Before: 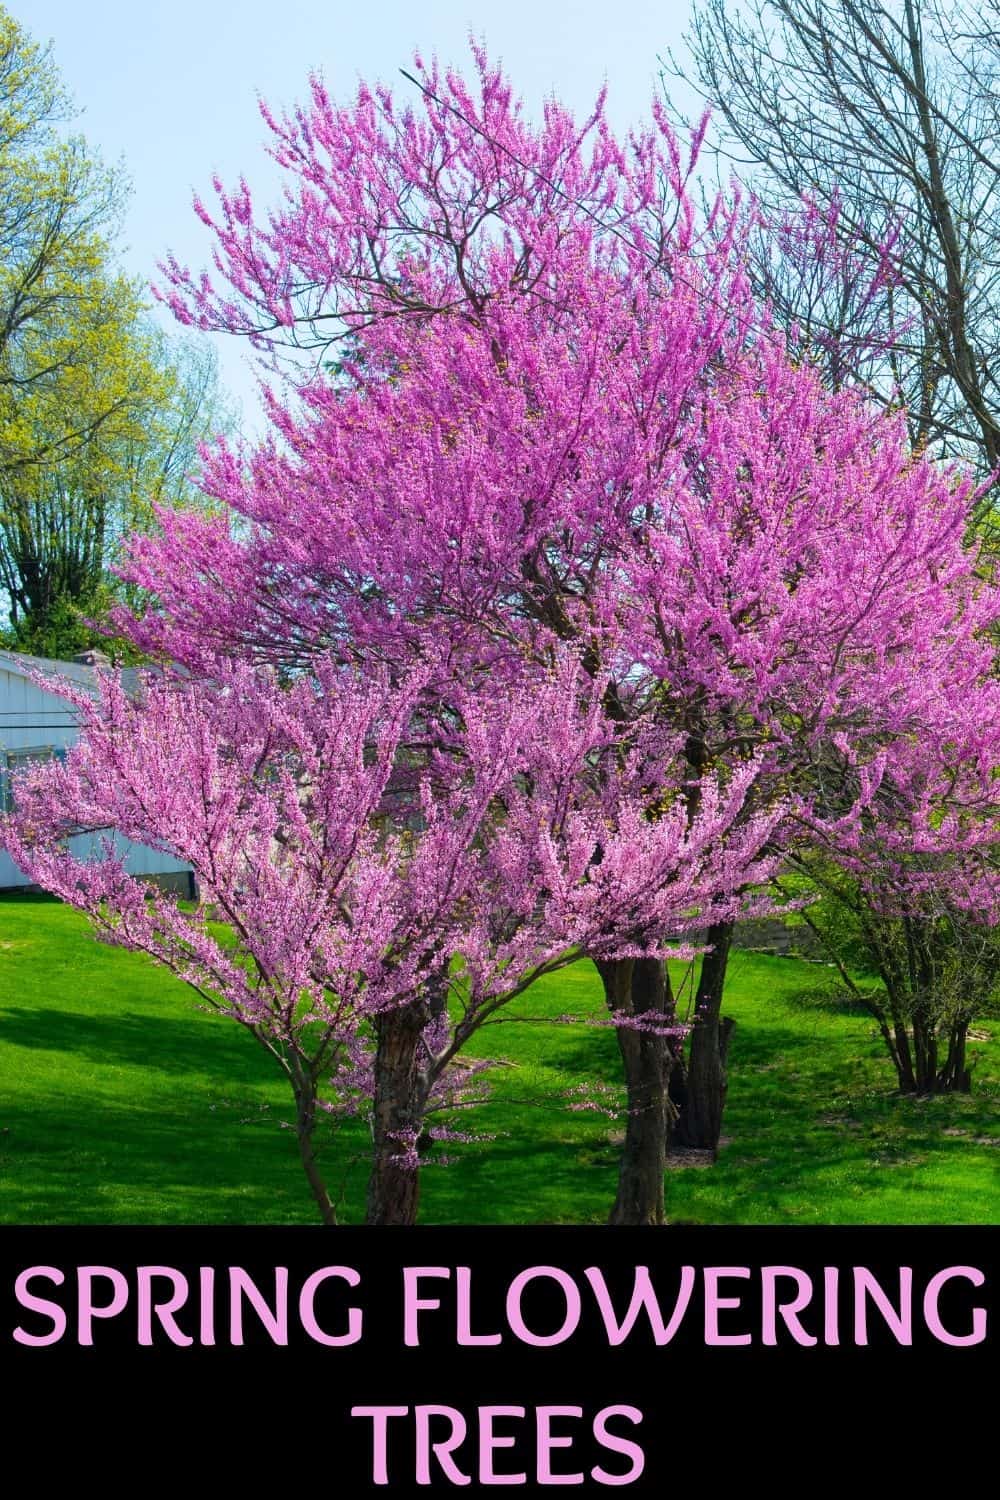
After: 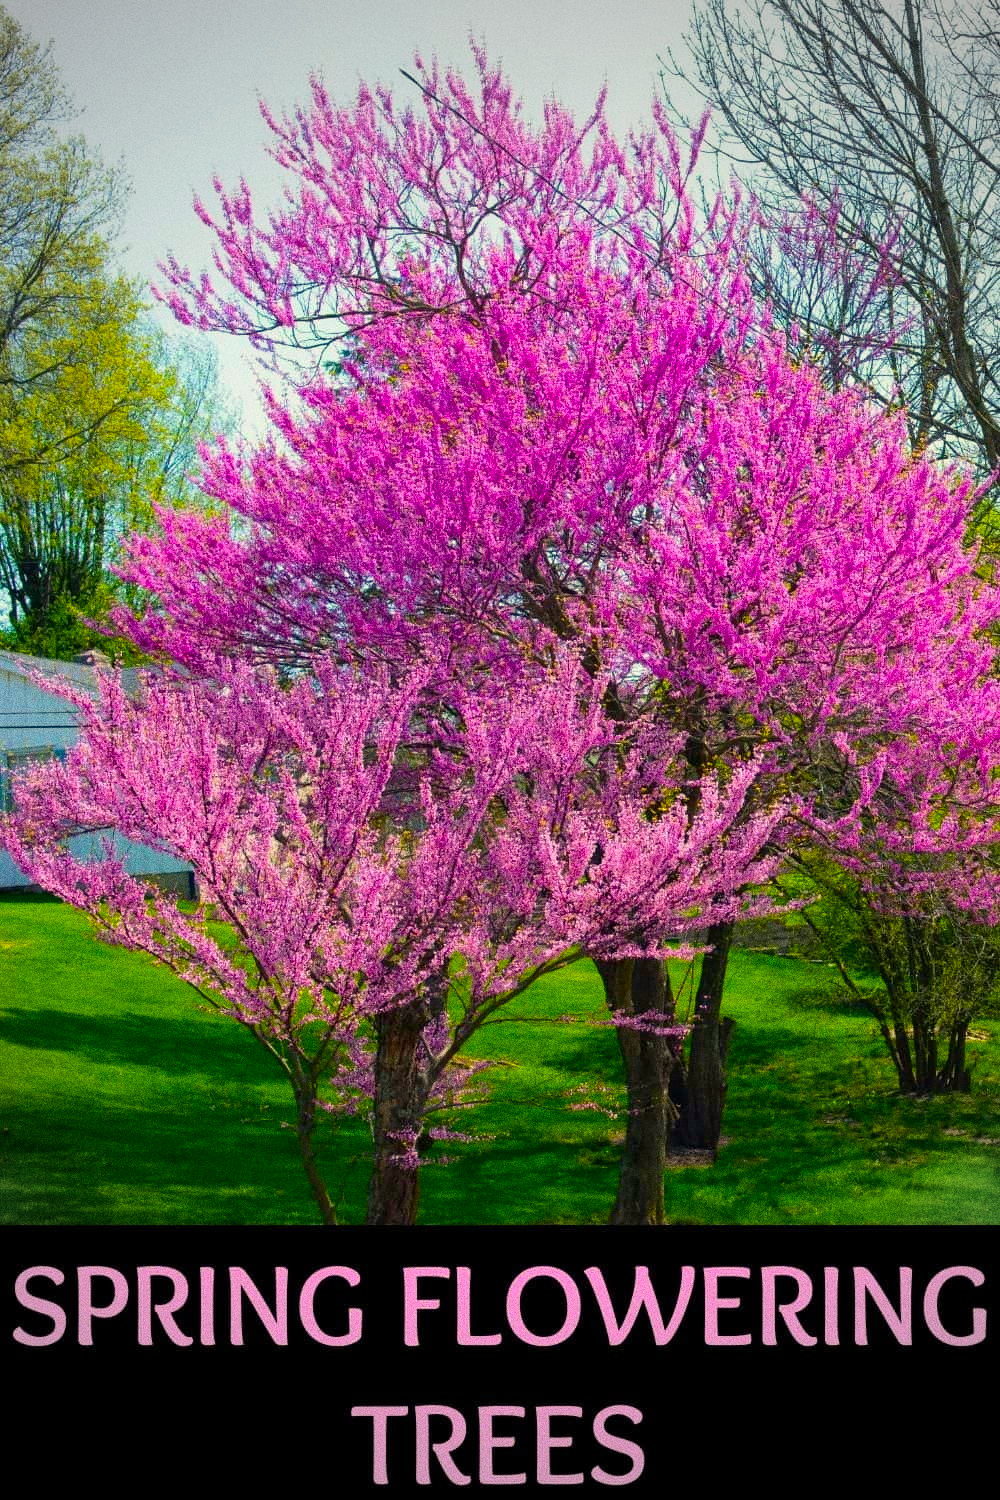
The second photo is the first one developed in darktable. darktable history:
color balance rgb: linear chroma grading › global chroma 15%, perceptual saturation grading › global saturation 30%
vignetting: fall-off start 67.15%, brightness -0.442, saturation -0.691, width/height ratio 1.011, unbound false
color correction: highlights a* 1.39, highlights b* 17.83
grain: coarseness 0.09 ISO, strength 40%
